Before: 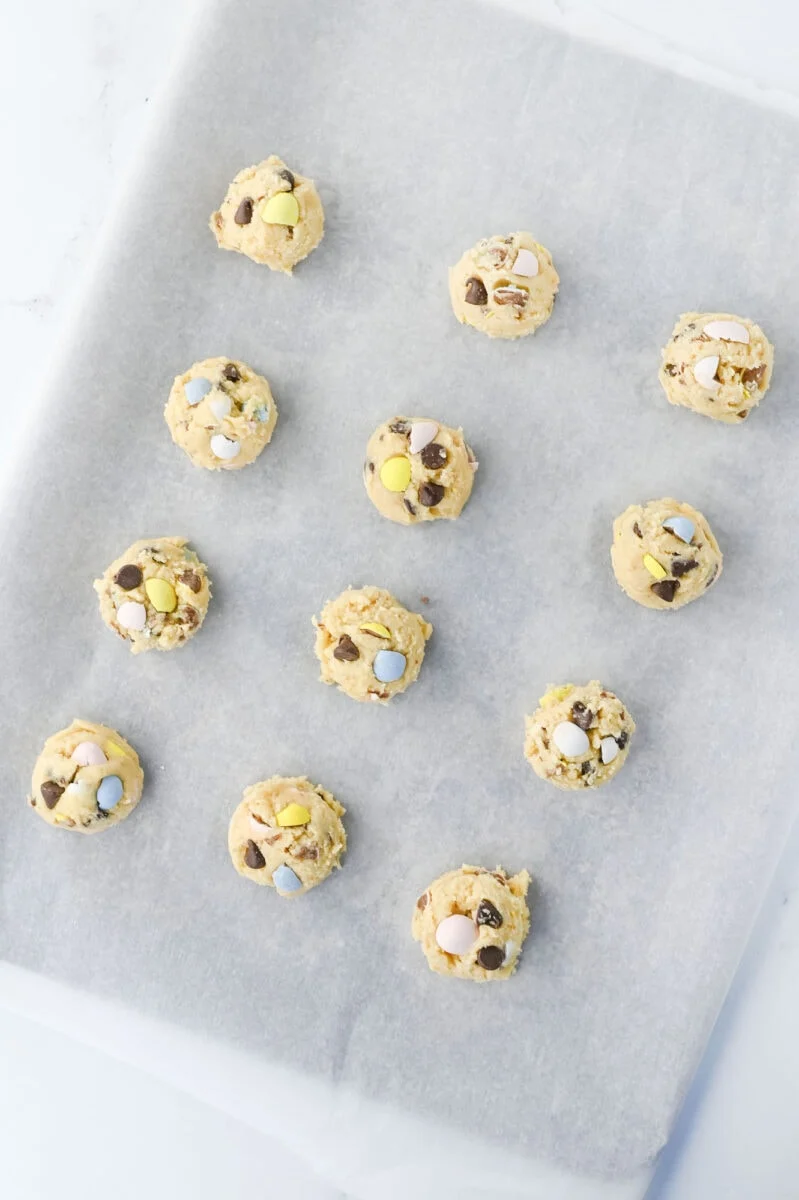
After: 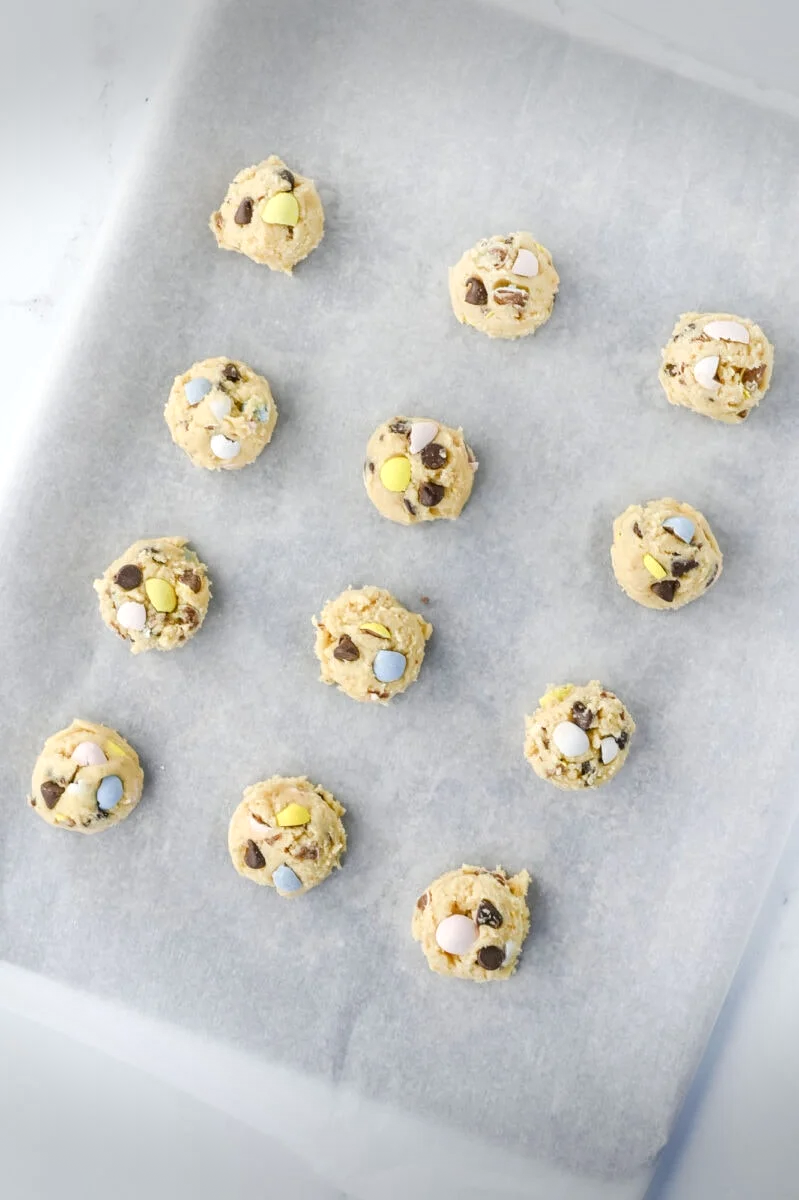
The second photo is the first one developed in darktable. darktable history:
vignetting: fall-off start 100.49%, brightness -0.371, saturation 0.018, width/height ratio 1.324, dithering 8-bit output
local contrast: on, module defaults
